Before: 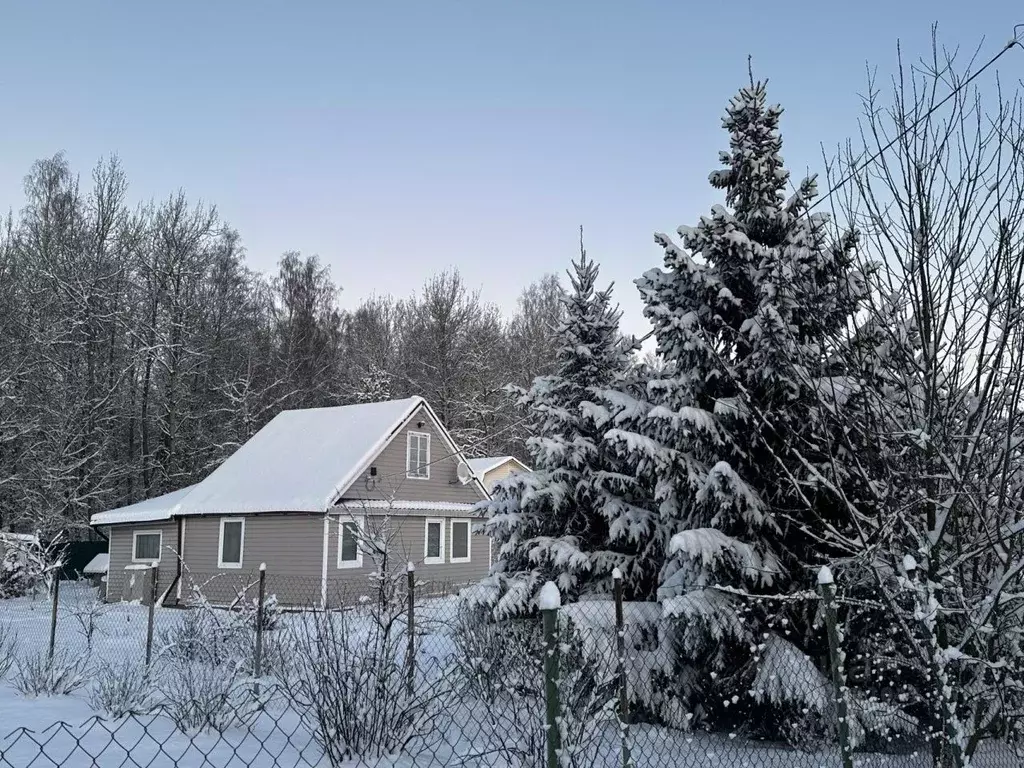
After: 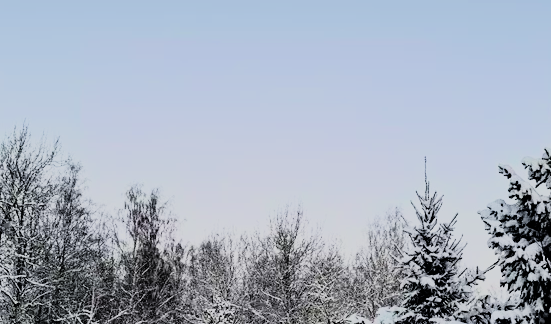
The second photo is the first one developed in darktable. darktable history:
crop: left 15.306%, top 9.065%, right 30.789%, bottom 48.638%
exposure: exposure 0.02 EV, compensate highlight preservation false
filmic rgb: black relative exposure -7.65 EV, white relative exposure 4.56 EV, hardness 3.61
graduated density: on, module defaults
rgb curve: curves: ch0 [(0, 0) (0.21, 0.15) (0.24, 0.21) (0.5, 0.75) (0.75, 0.96) (0.89, 0.99) (1, 1)]; ch1 [(0, 0.02) (0.21, 0.13) (0.25, 0.2) (0.5, 0.67) (0.75, 0.9) (0.89, 0.97) (1, 1)]; ch2 [(0, 0.02) (0.21, 0.13) (0.25, 0.2) (0.5, 0.67) (0.75, 0.9) (0.89, 0.97) (1, 1)], compensate middle gray true
